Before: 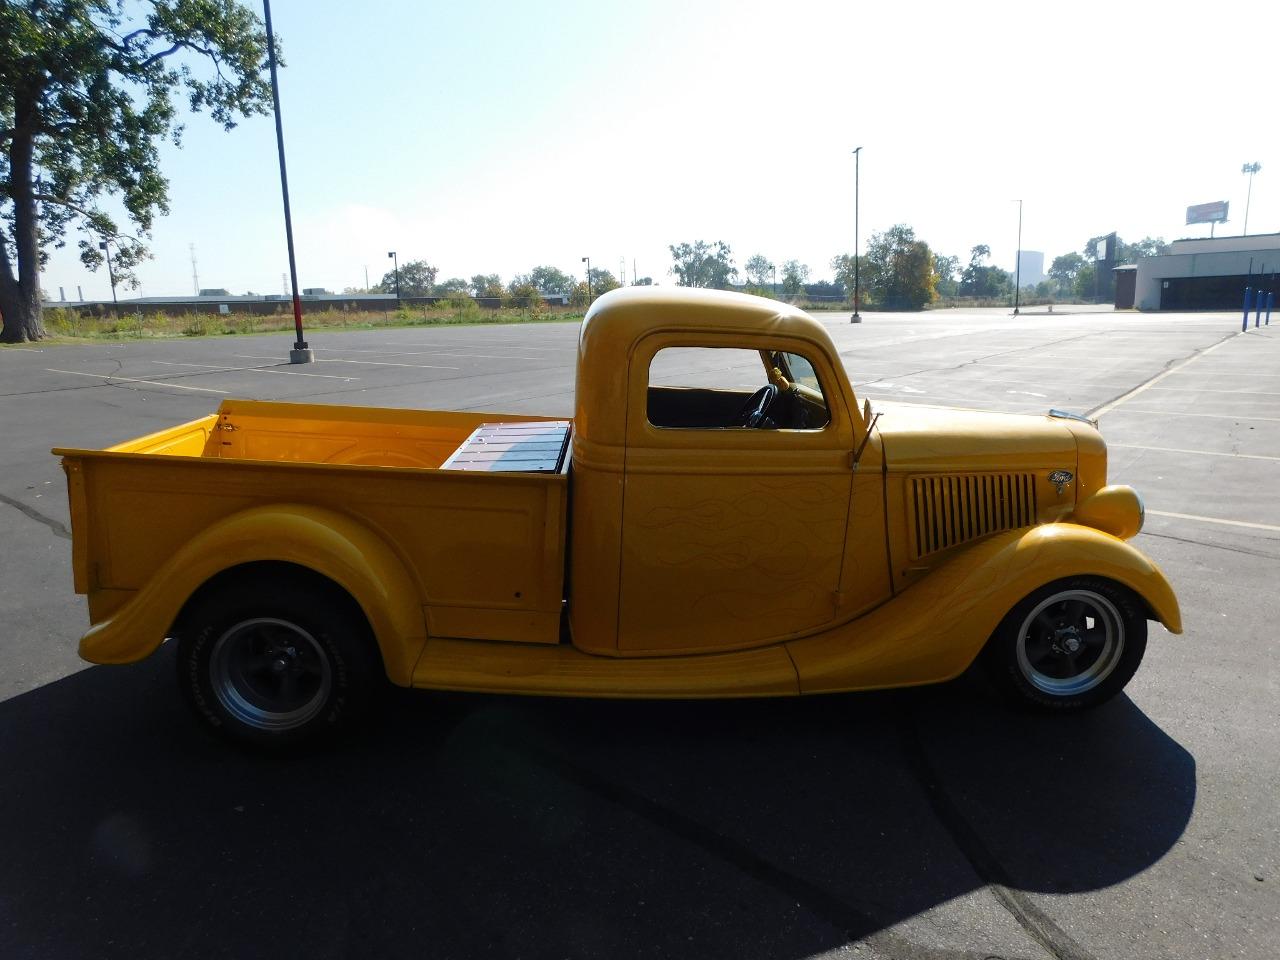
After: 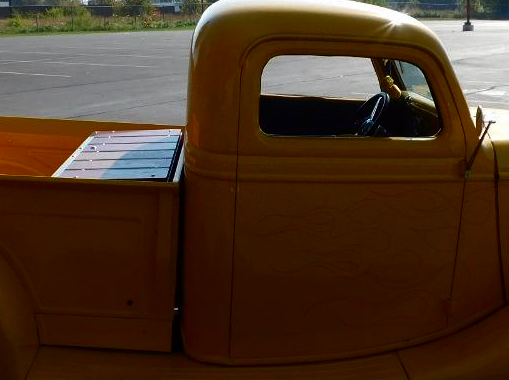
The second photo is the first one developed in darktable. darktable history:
crop: left 30.314%, top 30.479%, right 29.854%, bottom 29.86%
contrast brightness saturation: brightness -0.206, saturation 0.076
